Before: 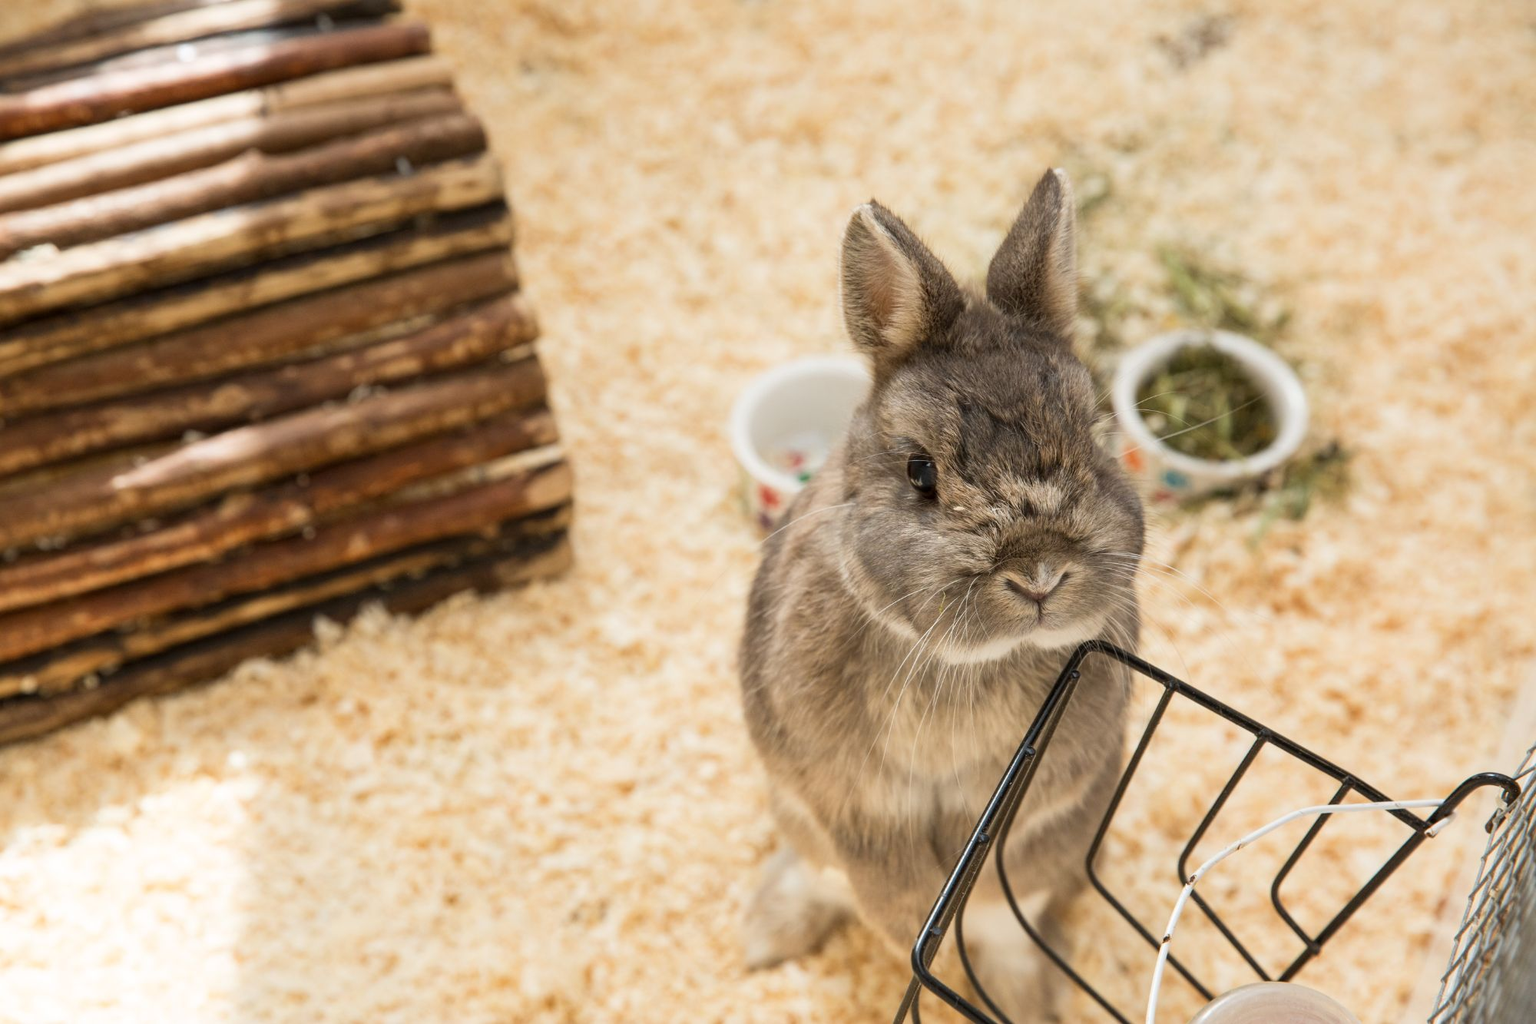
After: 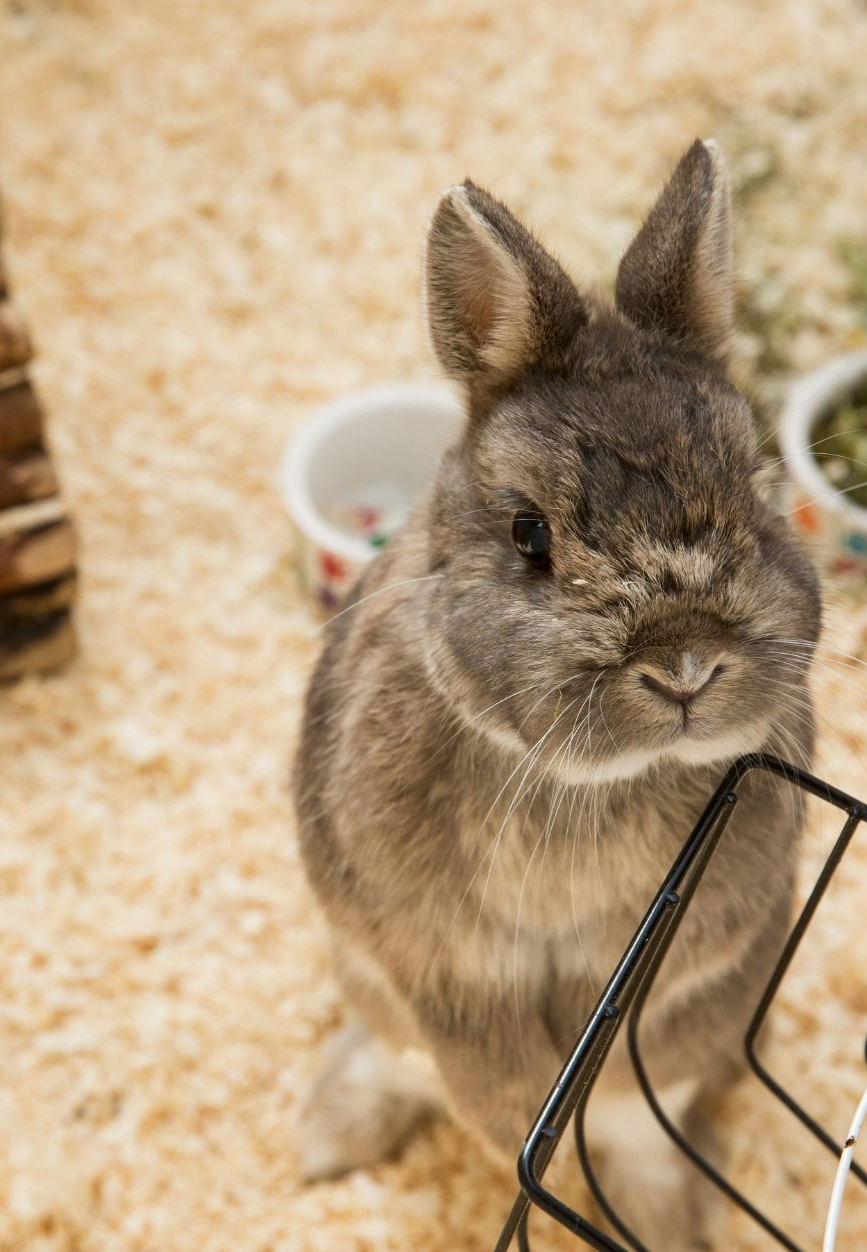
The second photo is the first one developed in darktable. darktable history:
crop: left 33.452%, top 6.025%, right 23.155%
contrast brightness saturation: brightness -0.09
